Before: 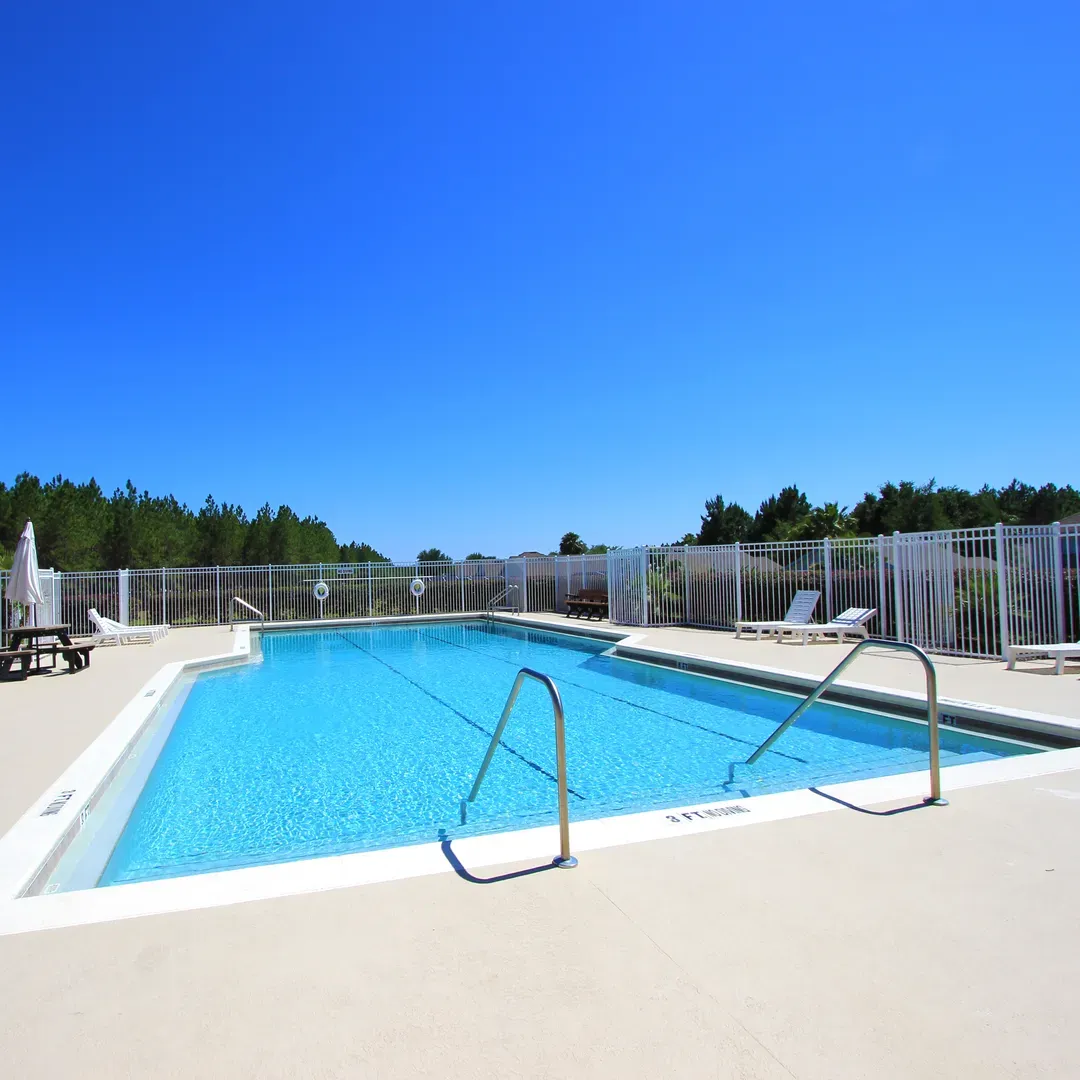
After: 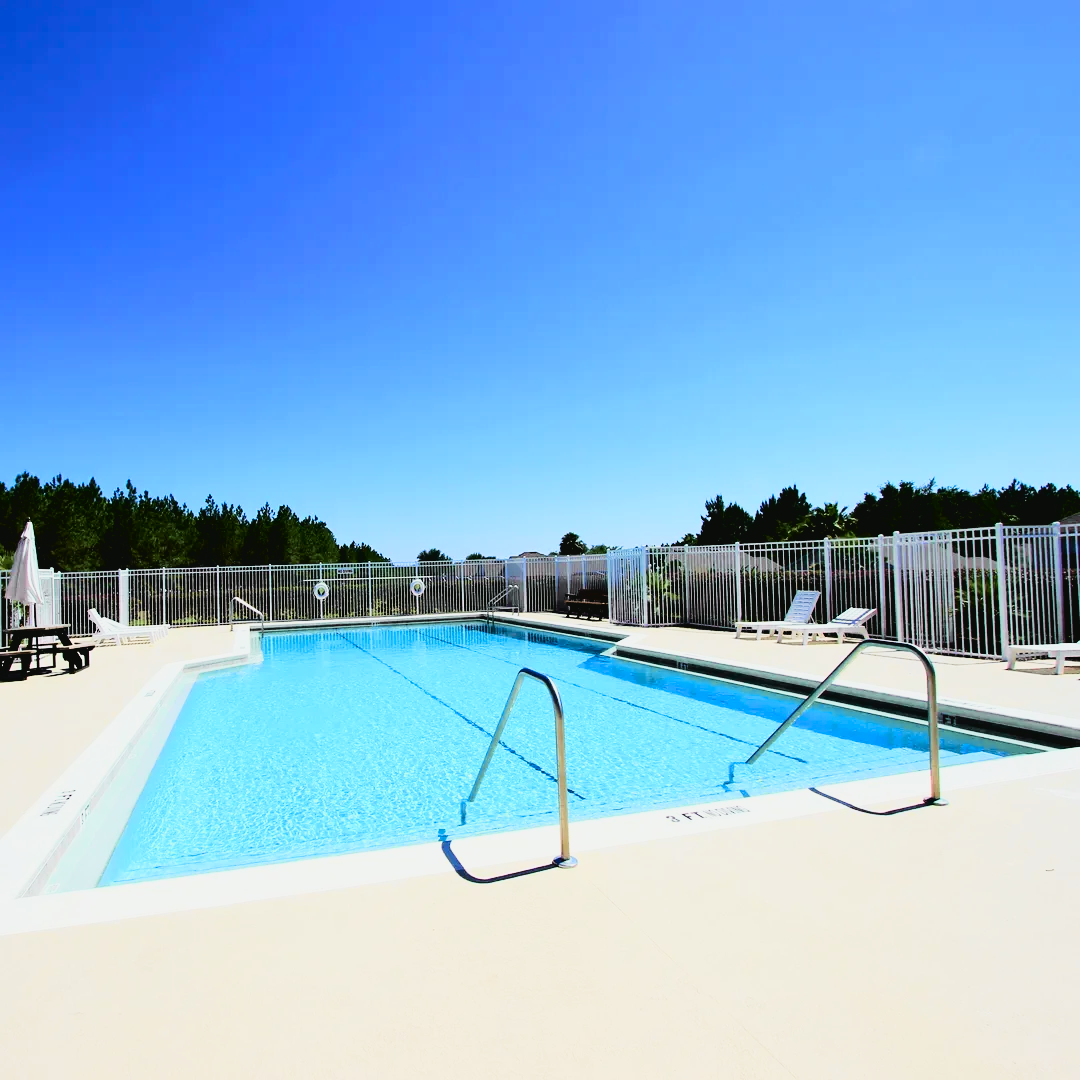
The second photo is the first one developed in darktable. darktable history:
tone curve: curves: ch0 [(0.003, 0.032) (0.037, 0.037) (0.149, 0.117) (0.297, 0.318) (0.41, 0.48) (0.541, 0.649) (0.722, 0.857) (0.875, 0.946) (1, 0.98)]; ch1 [(0, 0) (0.305, 0.325) (0.453, 0.437) (0.482, 0.474) (0.501, 0.498) (0.506, 0.503) (0.559, 0.576) (0.6, 0.635) (0.656, 0.707) (1, 1)]; ch2 [(0, 0) (0.323, 0.277) (0.408, 0.399) (0.45, 0.48) (0.499, 0.502) (0.515, 0.532) (0.573, 0.602) (0.653, 0.675) (0.75, 0.756) (1, 1)], color space Lab, independent channels, preserve colors none
filmic rgb: black relative exposure -5 EV, hardness 2.88, contrast 1.3, highlights saturation mix -30%
exposure: compensate highlight preservation false
